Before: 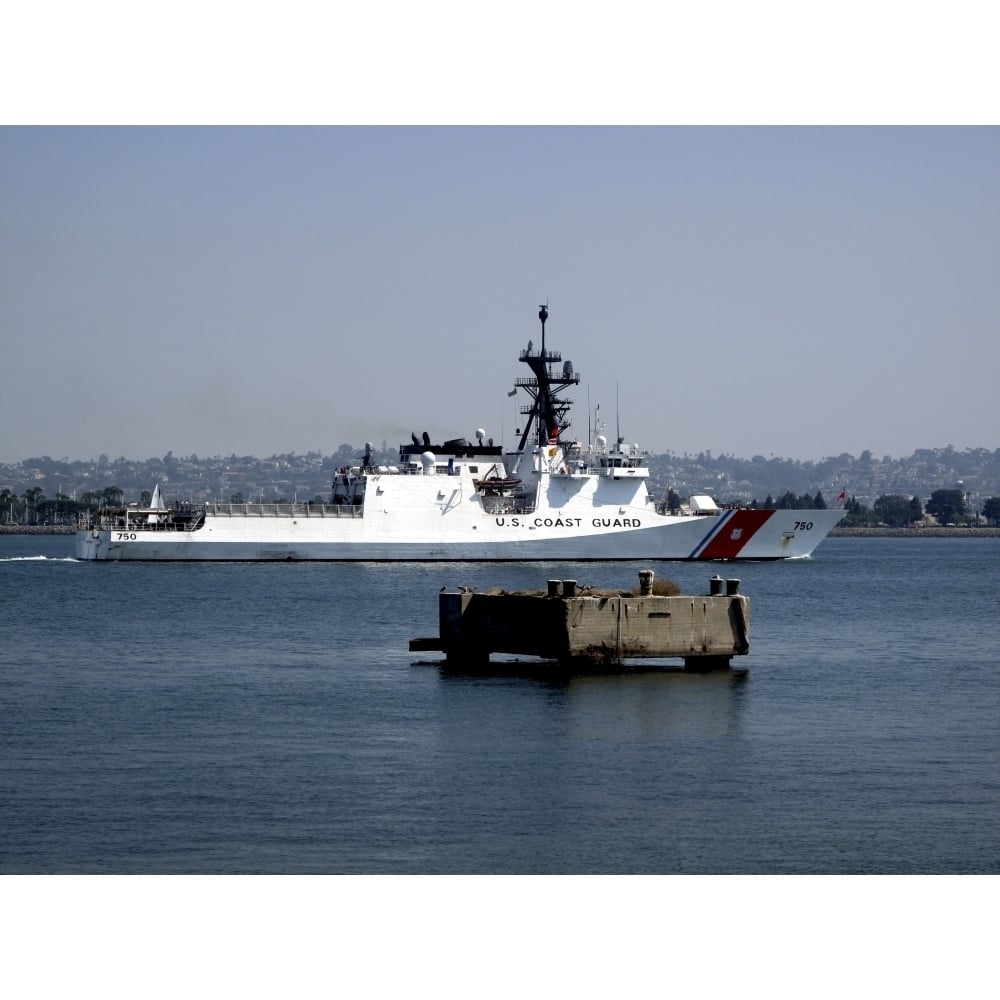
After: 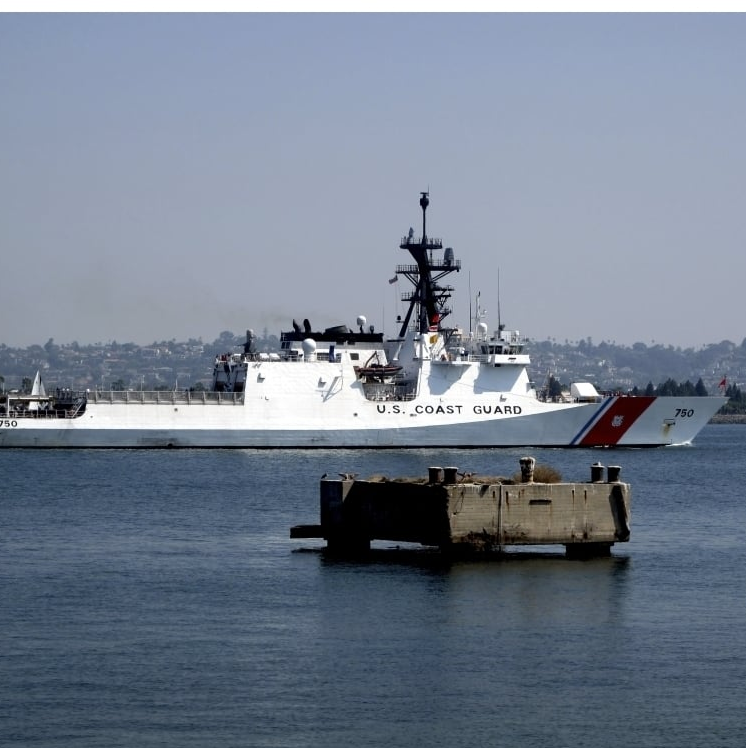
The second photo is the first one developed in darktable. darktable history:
crop and rotate: left 11.945%, top 11.367%, right 13.415%, bottom 13.776%
